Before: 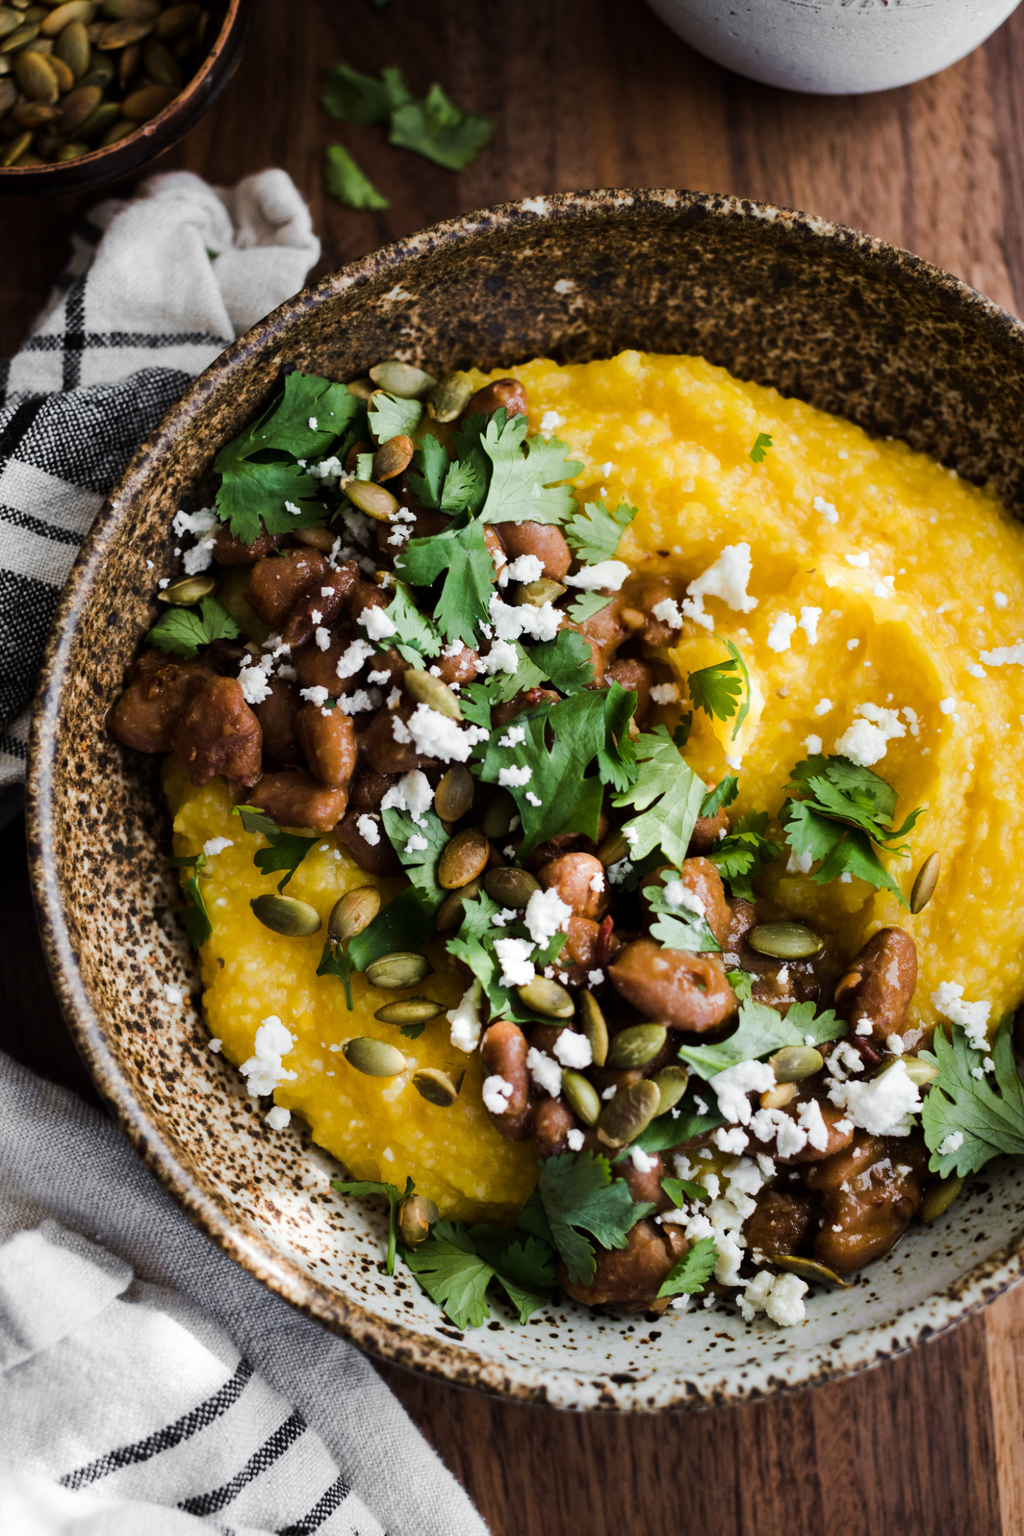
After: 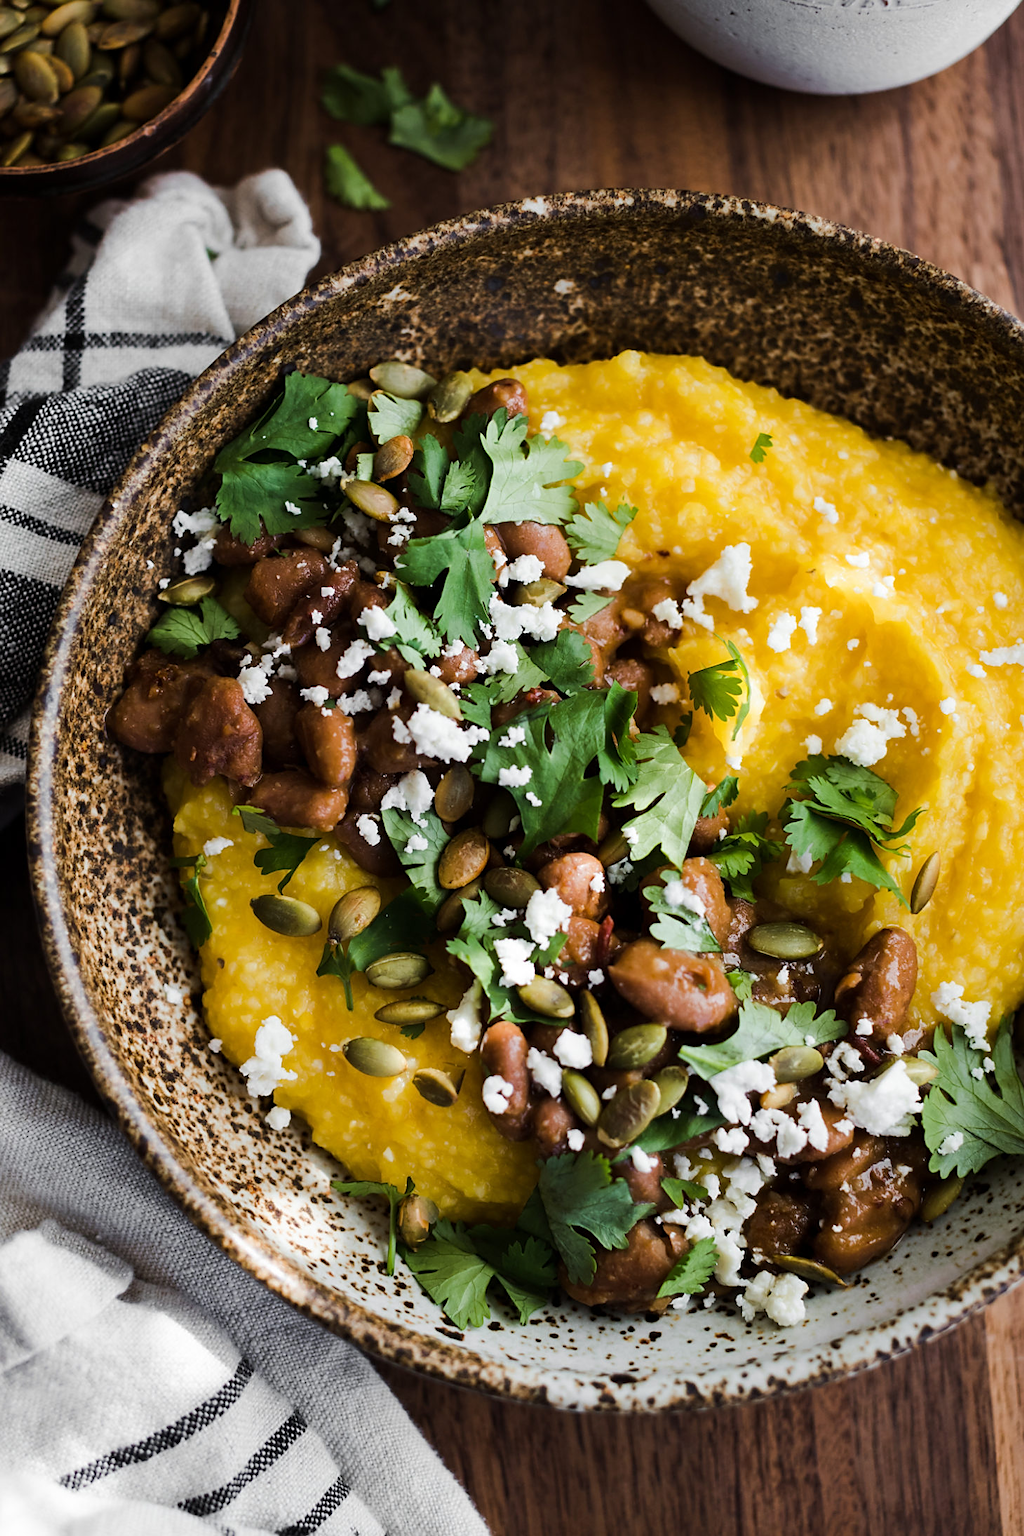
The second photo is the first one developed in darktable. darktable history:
sharpen: radius 1.899, amount 0.405, threshold 1.337
